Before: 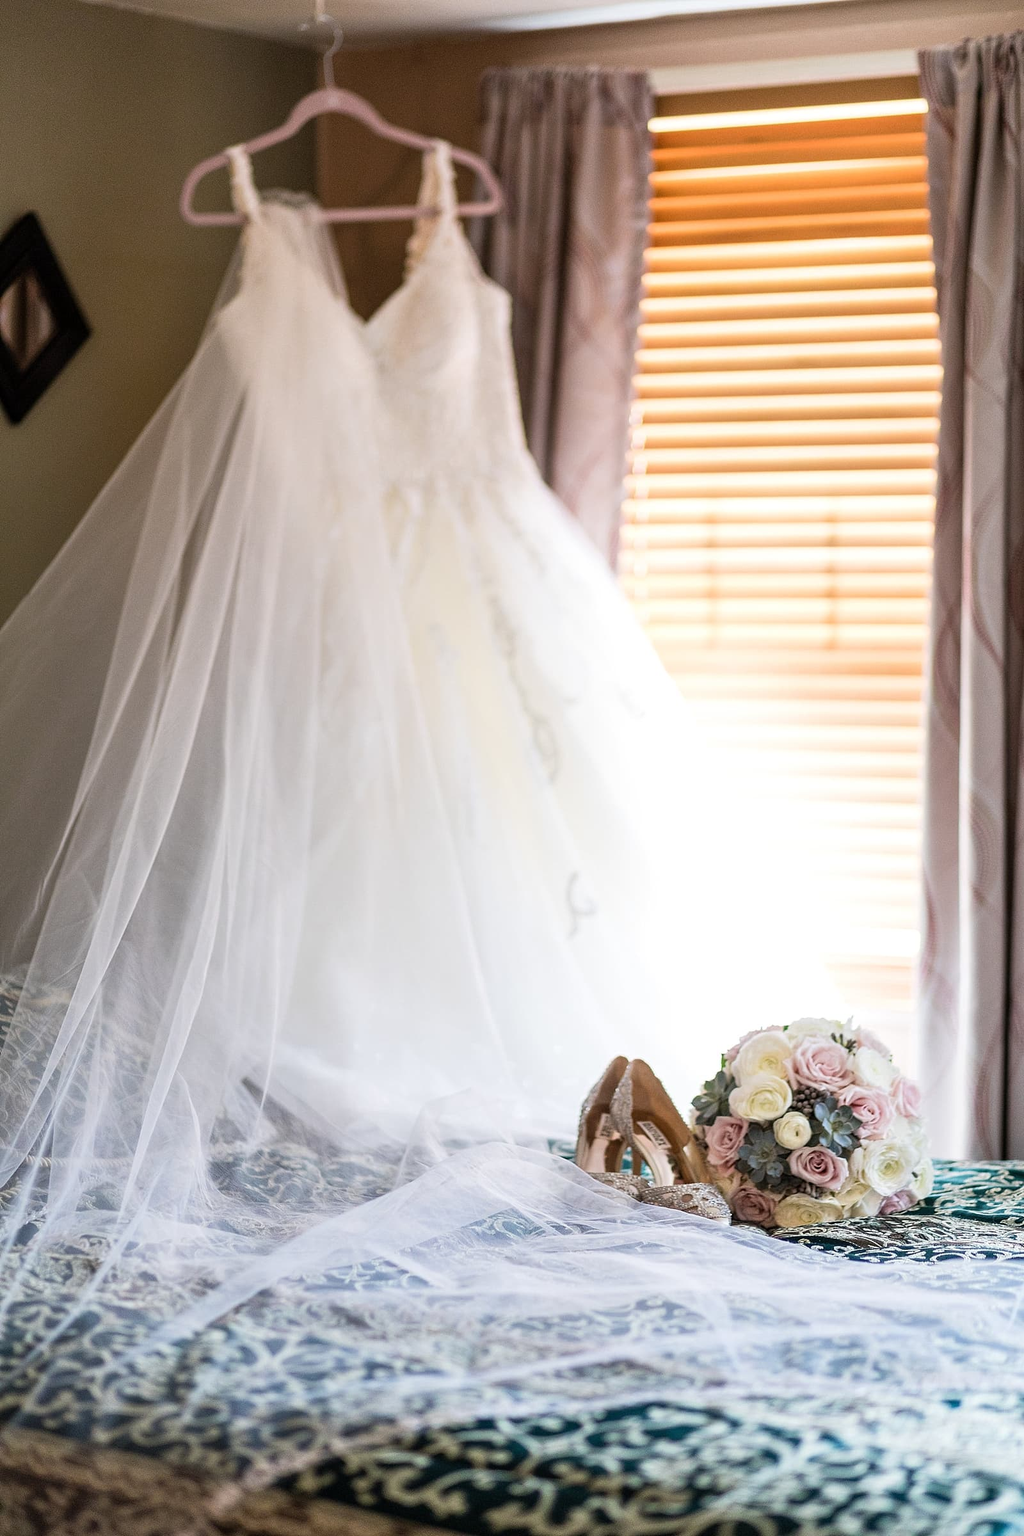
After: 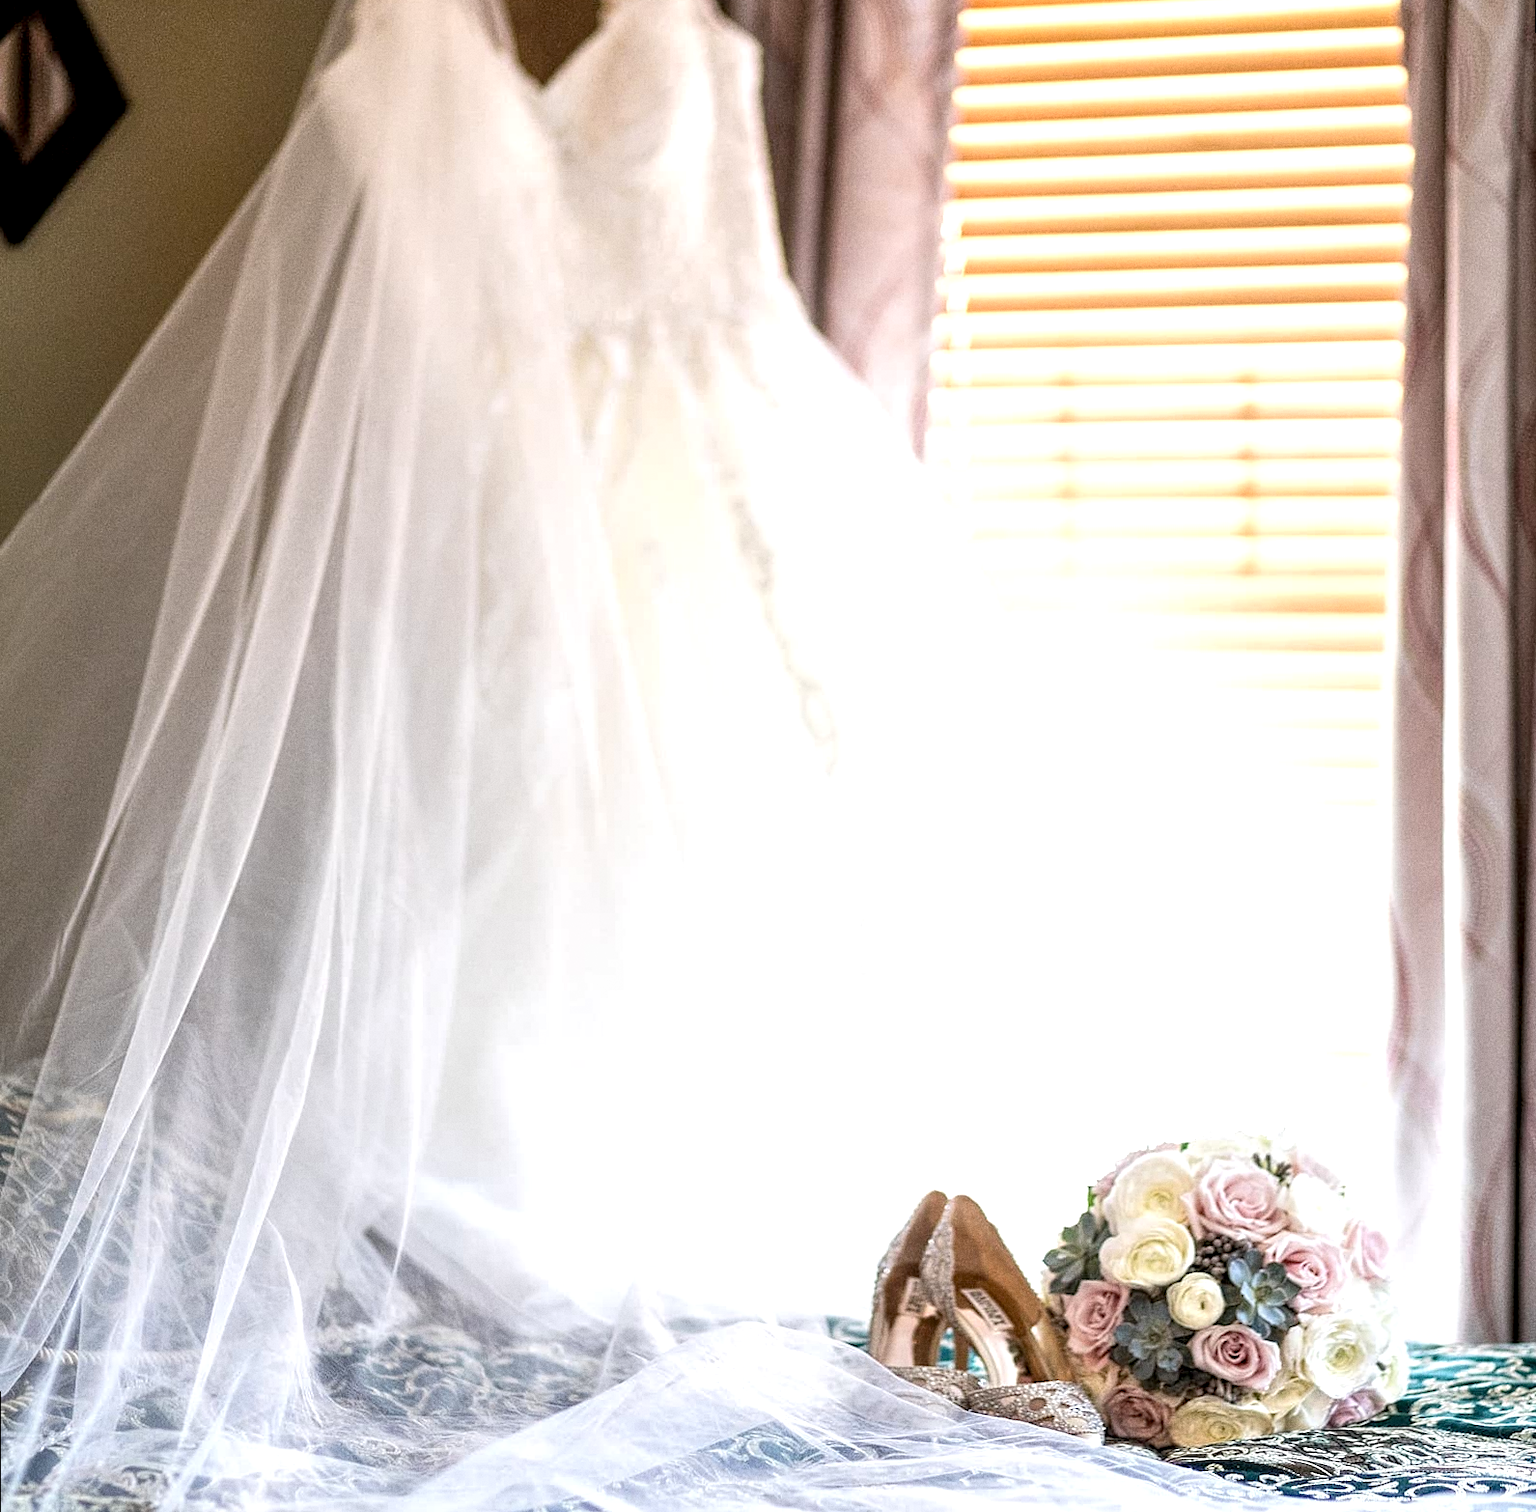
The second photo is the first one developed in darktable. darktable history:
local contrast: highlights 99%, shadows 86%, detail 160%, midtone range 0.2
crop: top 16.727%, bottom 16.727%
exposure: black level correction 0.003, exposure 0.383 EV, compensate highlight preservation false
rotate and perspective: rotation -0.45°, automatic cropping original format, crop left 0.008, crop right 0.992, crop top 0.012, crop bottom 0.988
grain: coarseness 0.09 ISO
